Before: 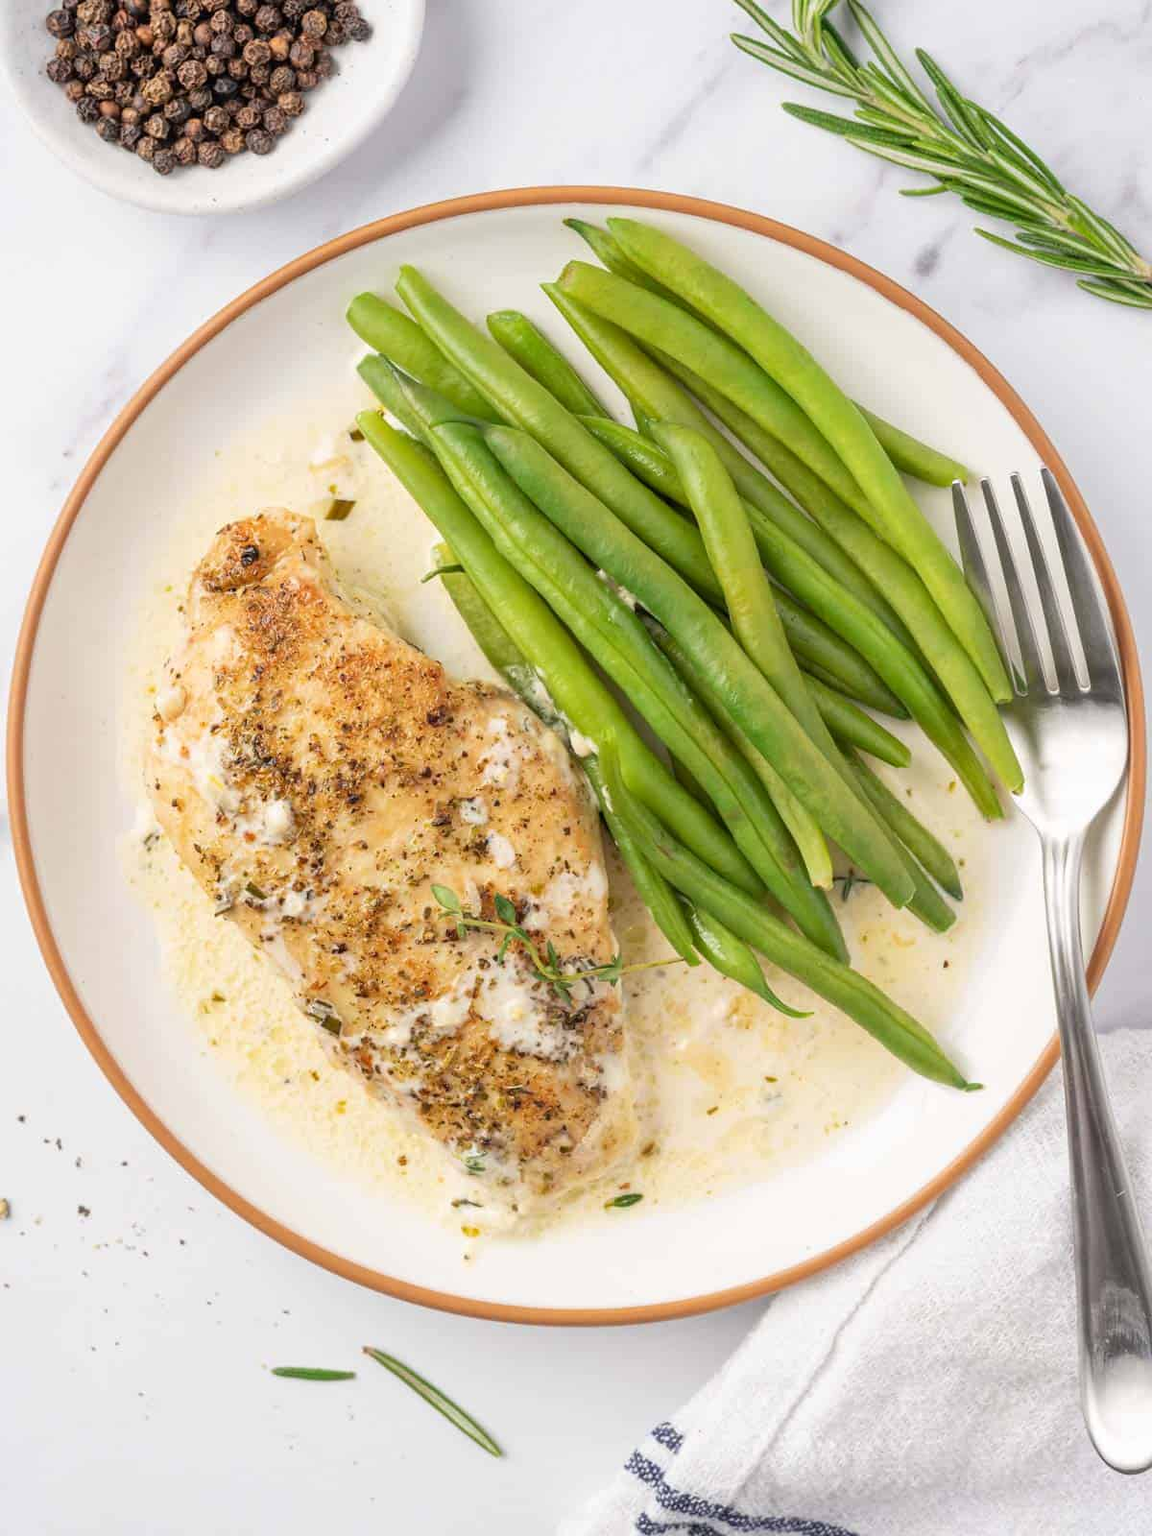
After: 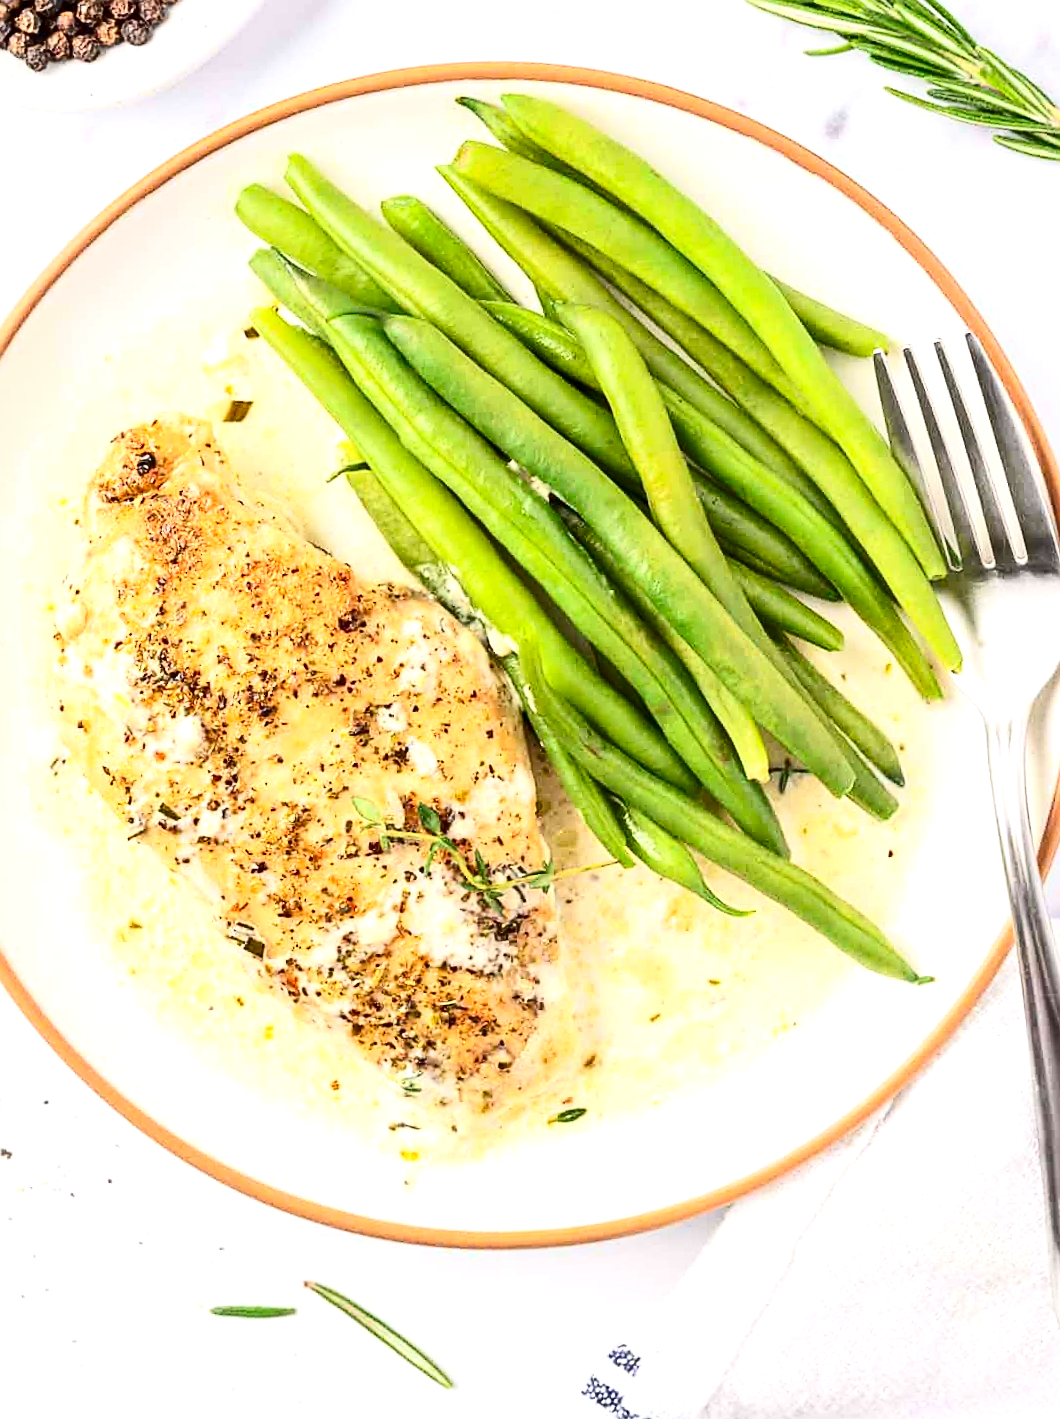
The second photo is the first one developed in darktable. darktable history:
exposure: exposure 0.602 EV, compensate highlight preservation false
crop and rotate: angle 2.74°, left 6.093%, top 5.689%
sharpen: on, module defaults
contrast brightness saturation: contrast 0.311, brightness -0.072, saturation 0.173
